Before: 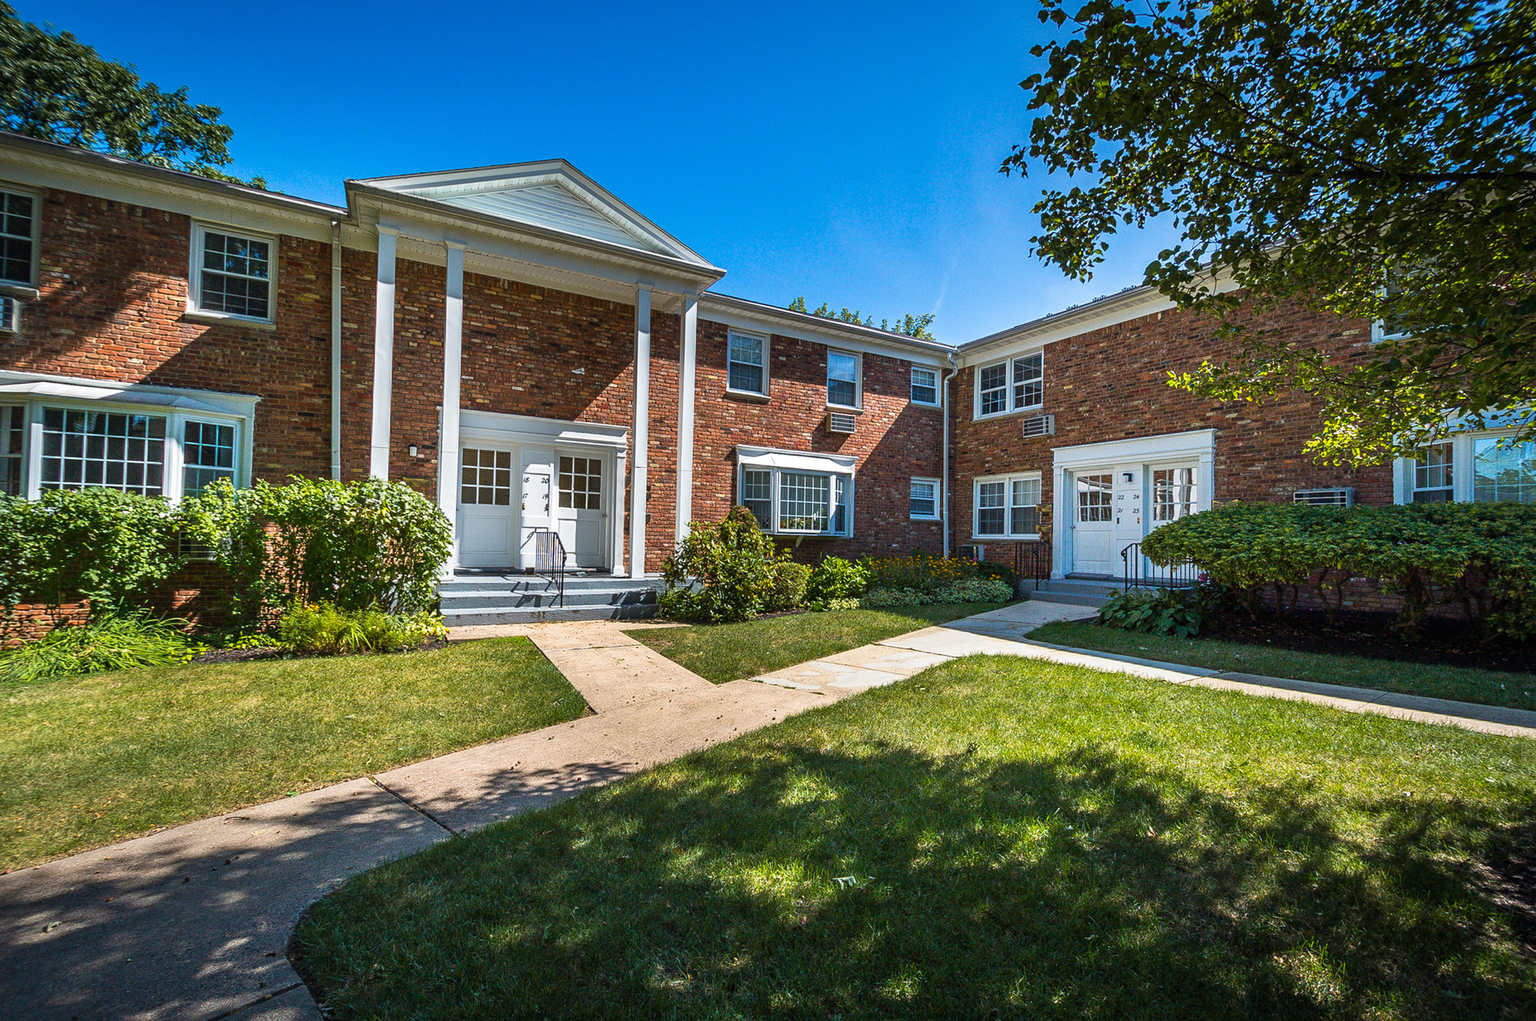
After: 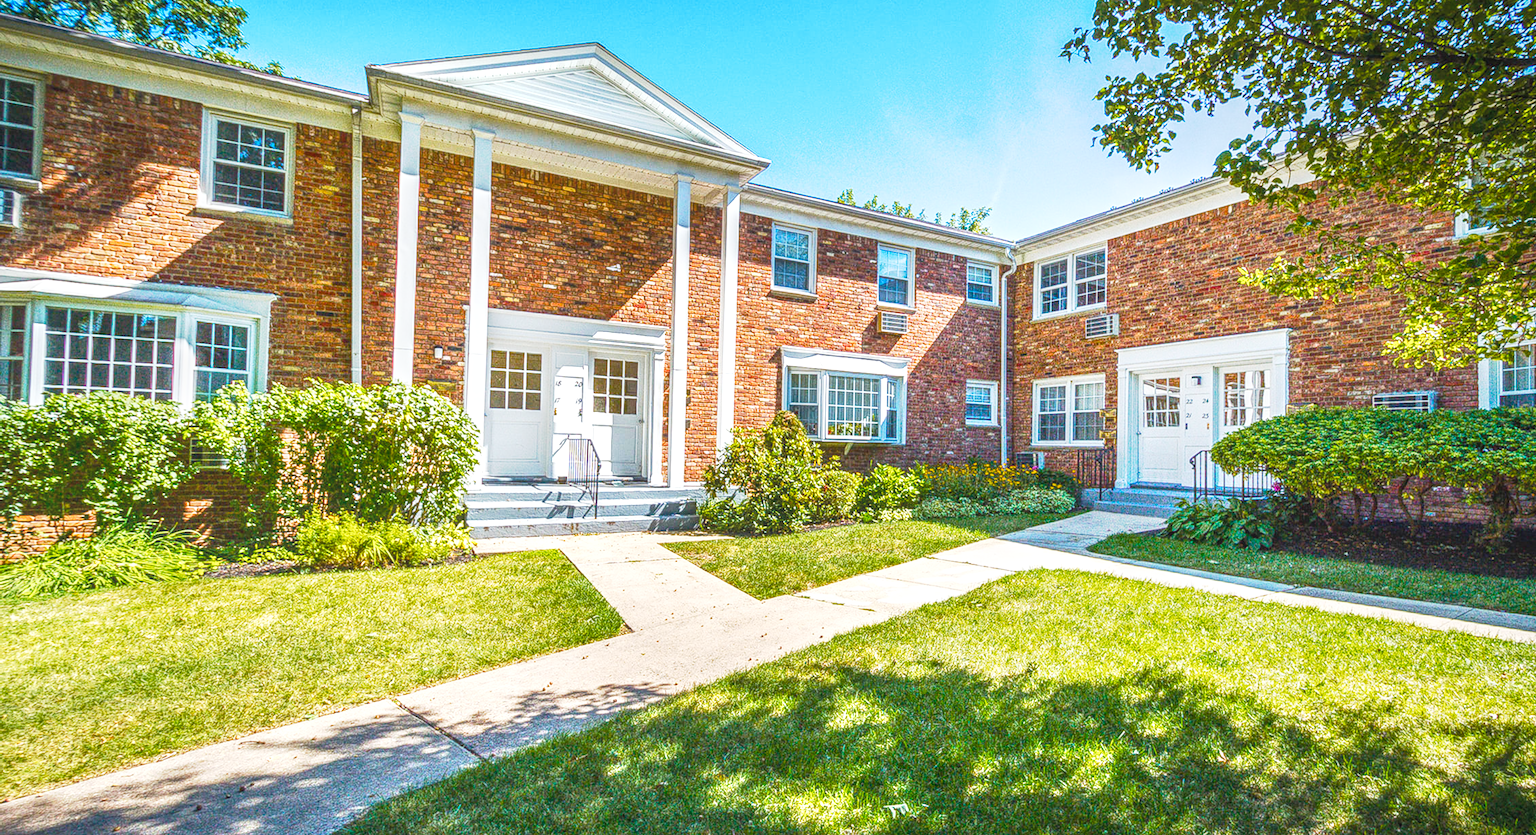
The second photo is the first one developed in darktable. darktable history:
local contrast: highlights 66%, shadows 33%, detail 166%, midtone range 0.2
crop and rotate: angle 0.03°, top 11.643%, right 5.651%, bottom 11.189%
tone equalizer: -8 EV -0.417 EV, -7 EV -0.389 EV, -6 EV -0.333 EV, -5 EV -0.222 EV, -3 EV 0.222 EV, -2 EV 0.333 EV, -1 EV 0.389 EV, +0 EV 0.417 EV, edges refinement/feathering 500, mask exposure compensation -1.57 EV, preserve details no
color balance rgb: perceptual saturation grading › global saturation 35%, perceptual saturation grading › highlights -30%, perceptual saturation grading › shadows 35%, perceptual brilliance grading › global brilliance 3%, perceptual brilliance grading › highlights -3%, perceptual brilliance grading › shadows 3%
base curve: curves: ch0 [(0, 0) (0.088, 0.125) (0.176, 0.251) (0.354, 0.501) (0.613, 0.749) (1, 0.877)], preserve colors none
exposure: black level correction 0, exposure 0.95 EV, compensate exposure bias true, compensate highlight preservation false
